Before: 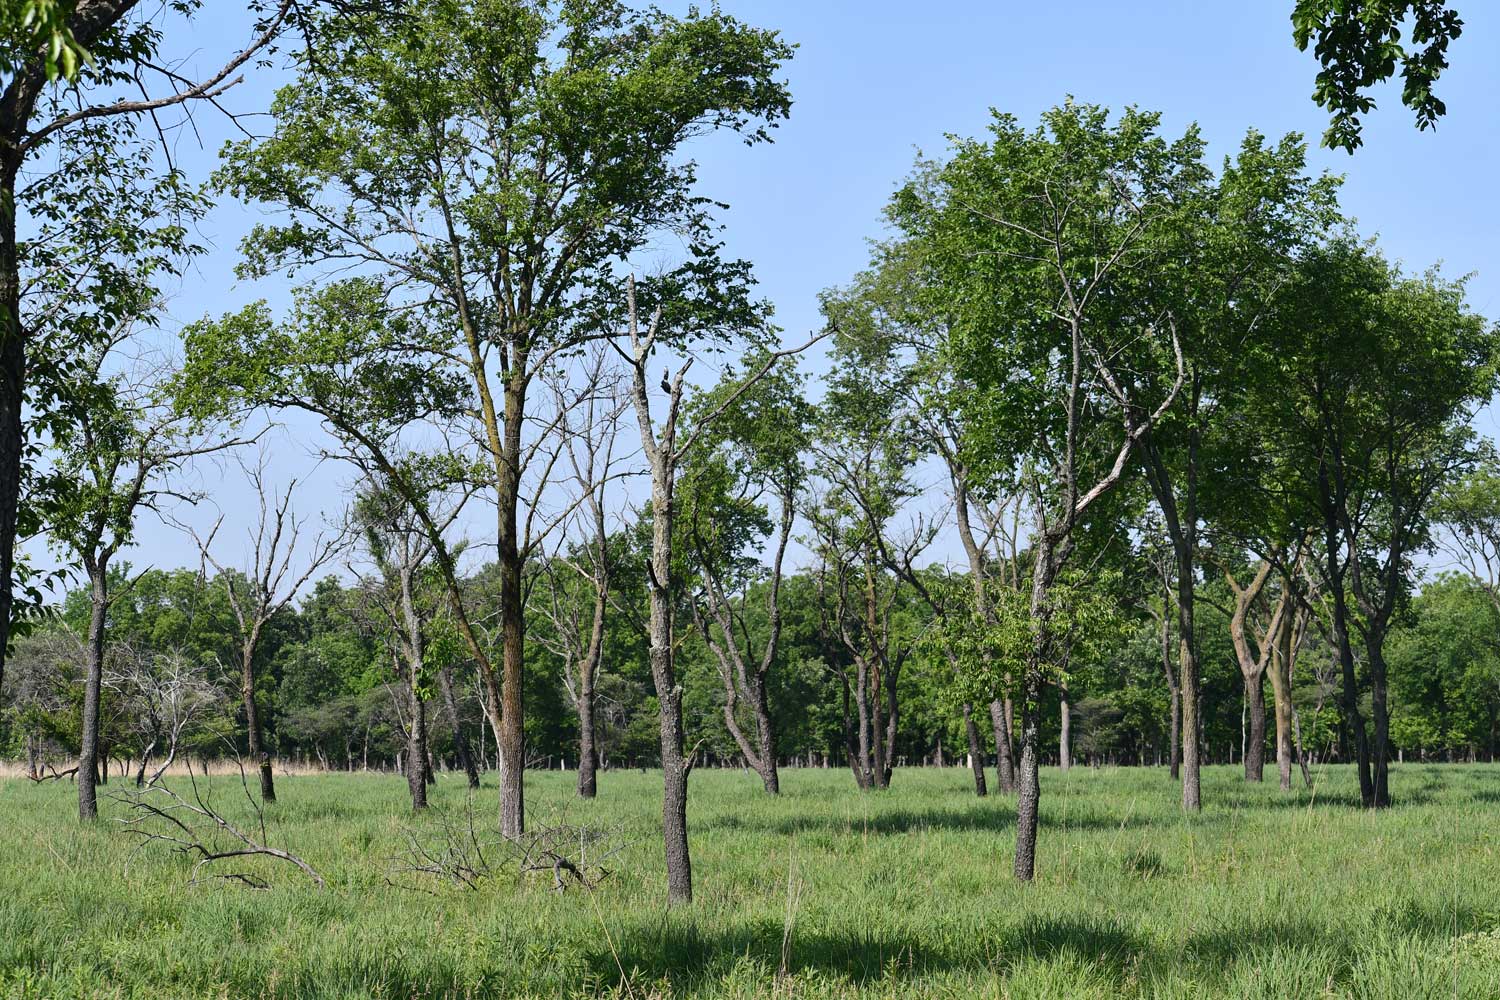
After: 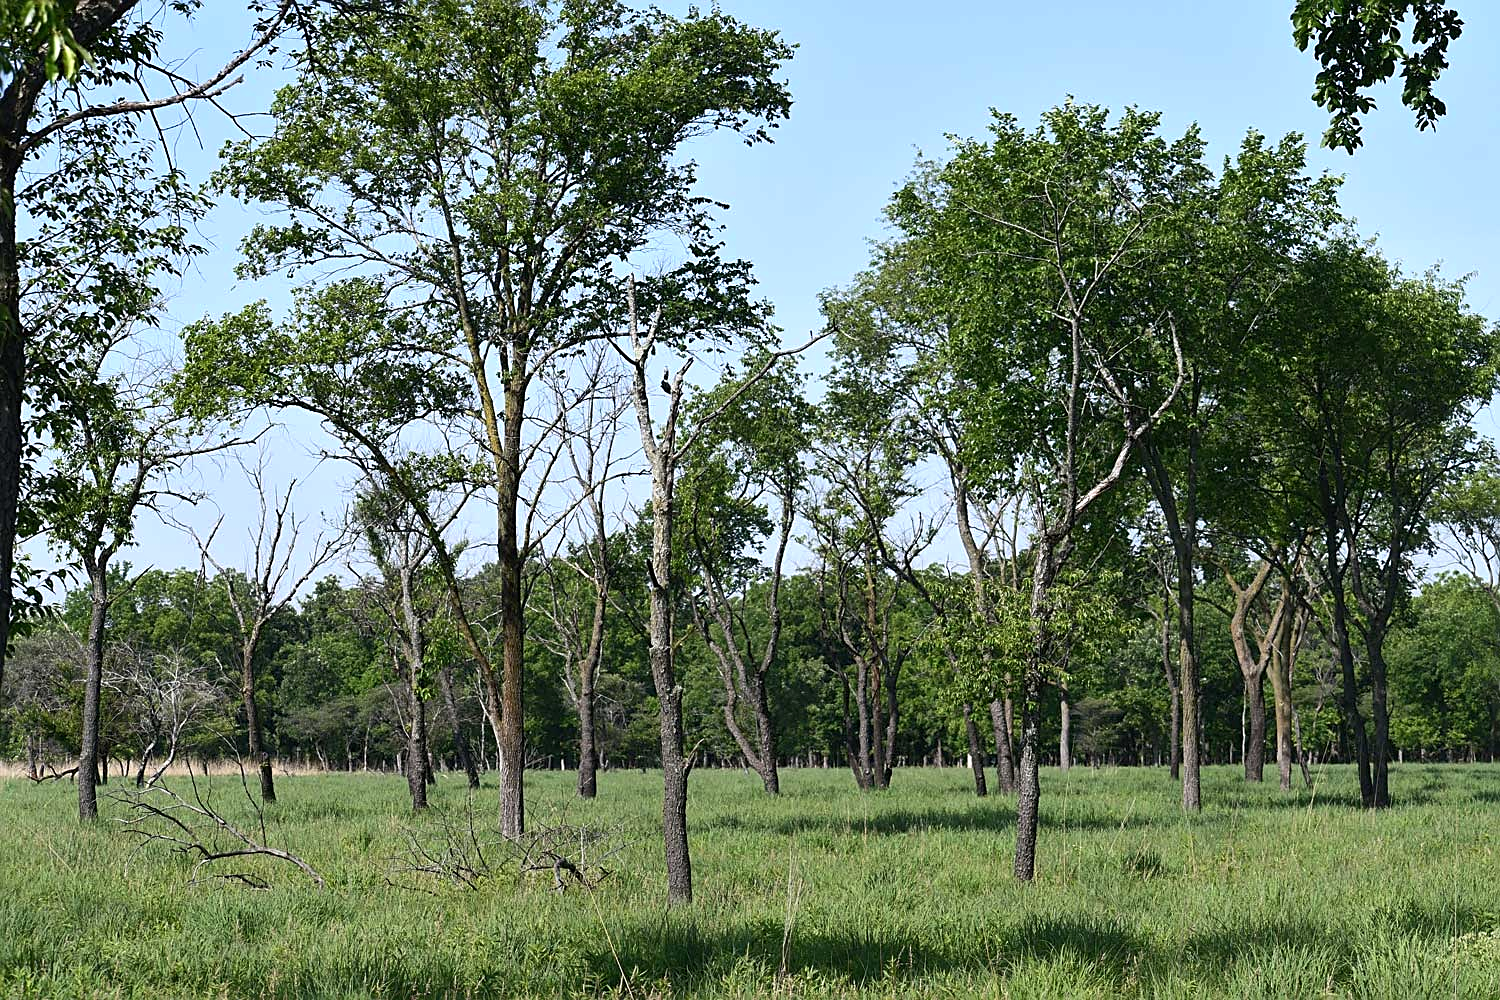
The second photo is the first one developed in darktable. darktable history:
tone equalizer: -8 EV -0.001 EV, -7 EV 0.002 EV, -6 EV -0.004 EV, -5 EV -0.004 EV, -4 EV -0.068 EV, -3 EV -0.202 EV, -2 EV -0.295 EV, -1 EV 0.087 EV, +0 EV 0.328 EV
sharpen: on, module defaults
